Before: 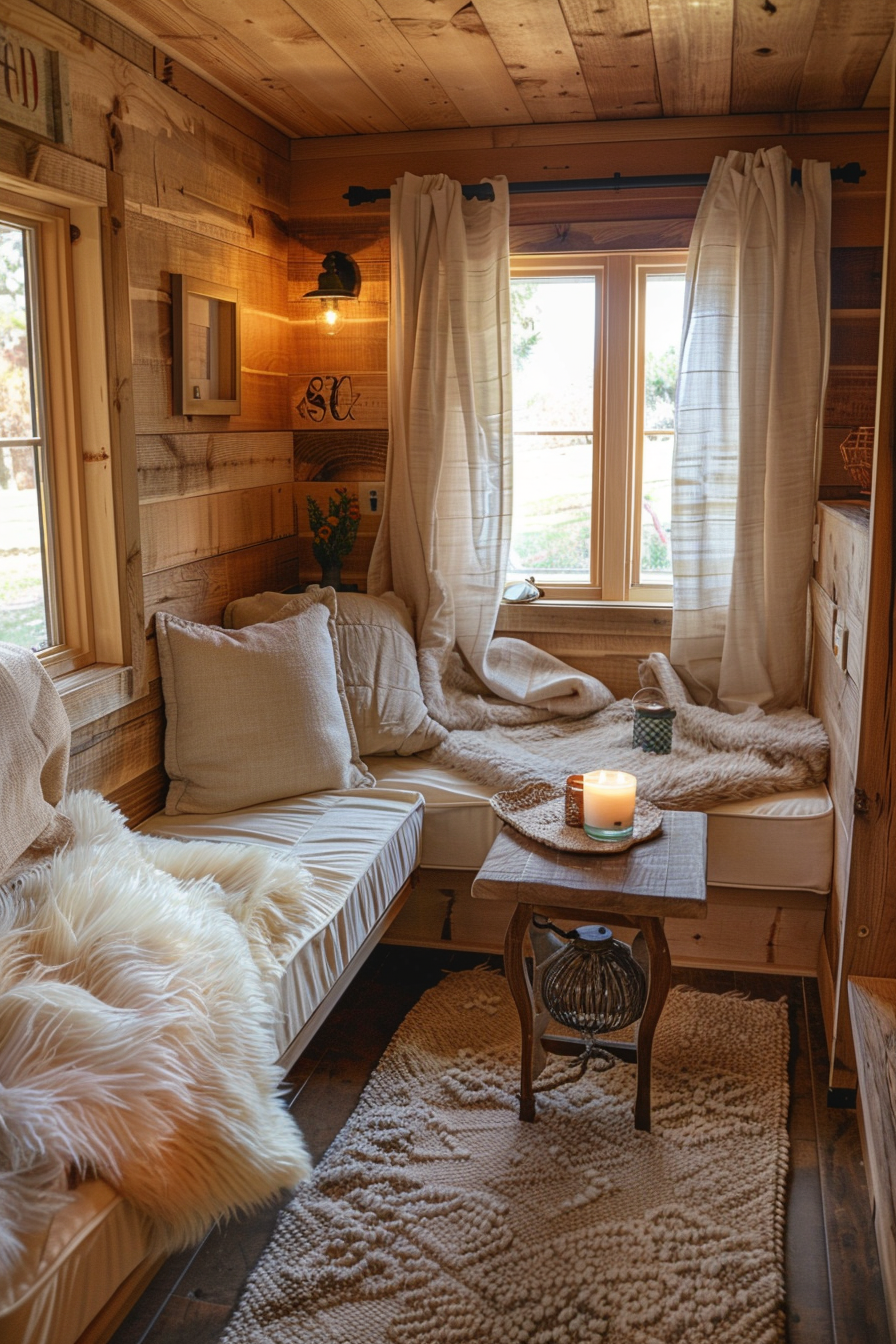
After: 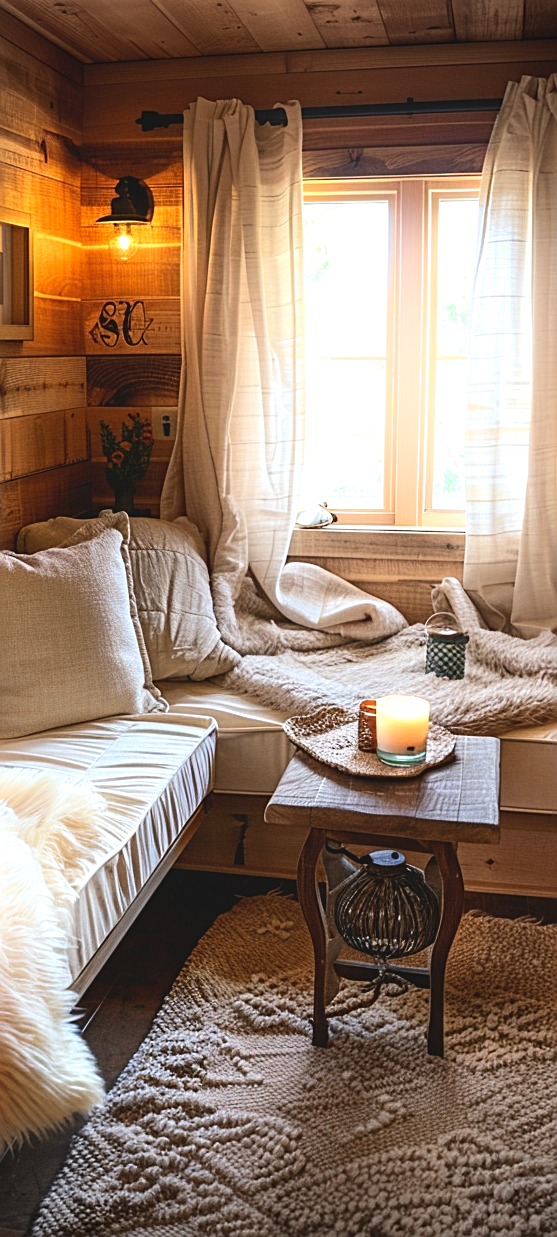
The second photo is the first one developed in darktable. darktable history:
crop and rotate: left 23.147%, top 5.637%, right 14.673%, bottom 2.25%
contrast brightness saturation: contrast -0.099, brightness 0.043, saturation 0.077
shadows and highlights: shadows -21.46, highlights 99.96, soften with gaussian
tone equalizer: -8 EV -1.11 EV, -7 EV -1.03 EV, -6 EV -0.832 EV, -5 EV -0.597 EV, -3 EV 0.558 EV, -2 EV 0.868 EV, -1 EV 0.994 EV, +0 EV 1.08 EV, edges refinement/feathering 500, mask exposure compensation -1.57 EV, preserve details no
sharpen: amount 0.498
vignetting: brightness -0.705, saturation -0.489
